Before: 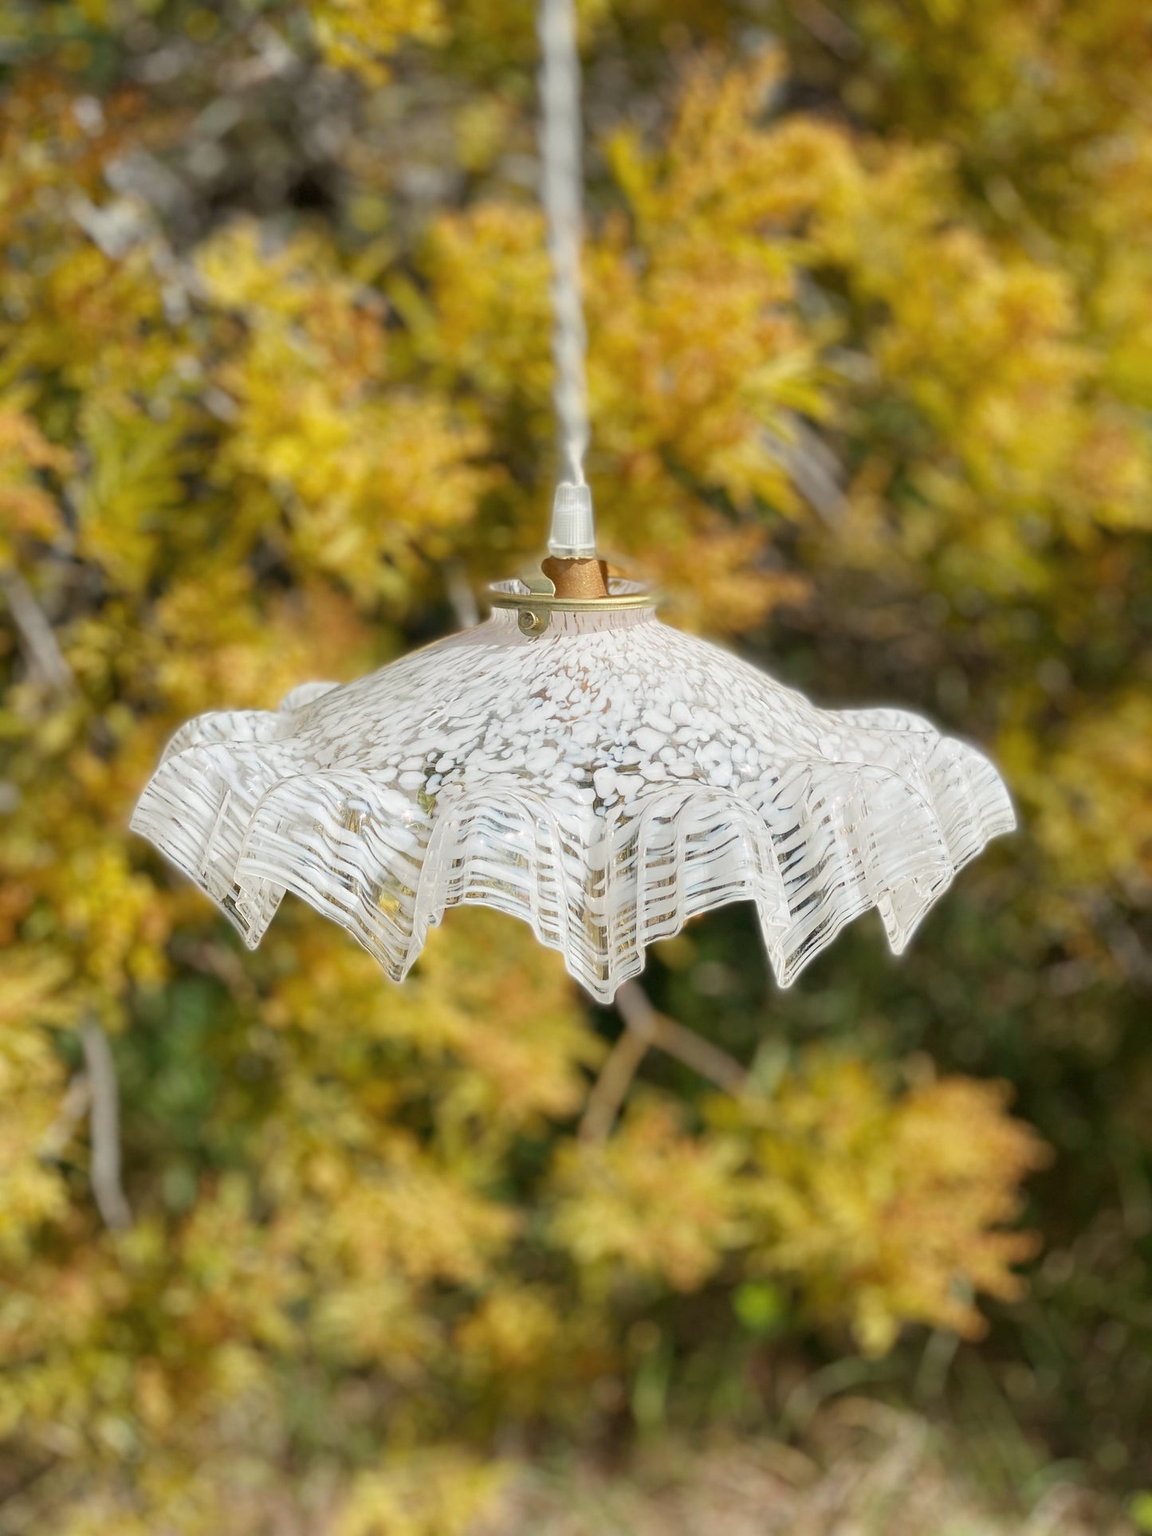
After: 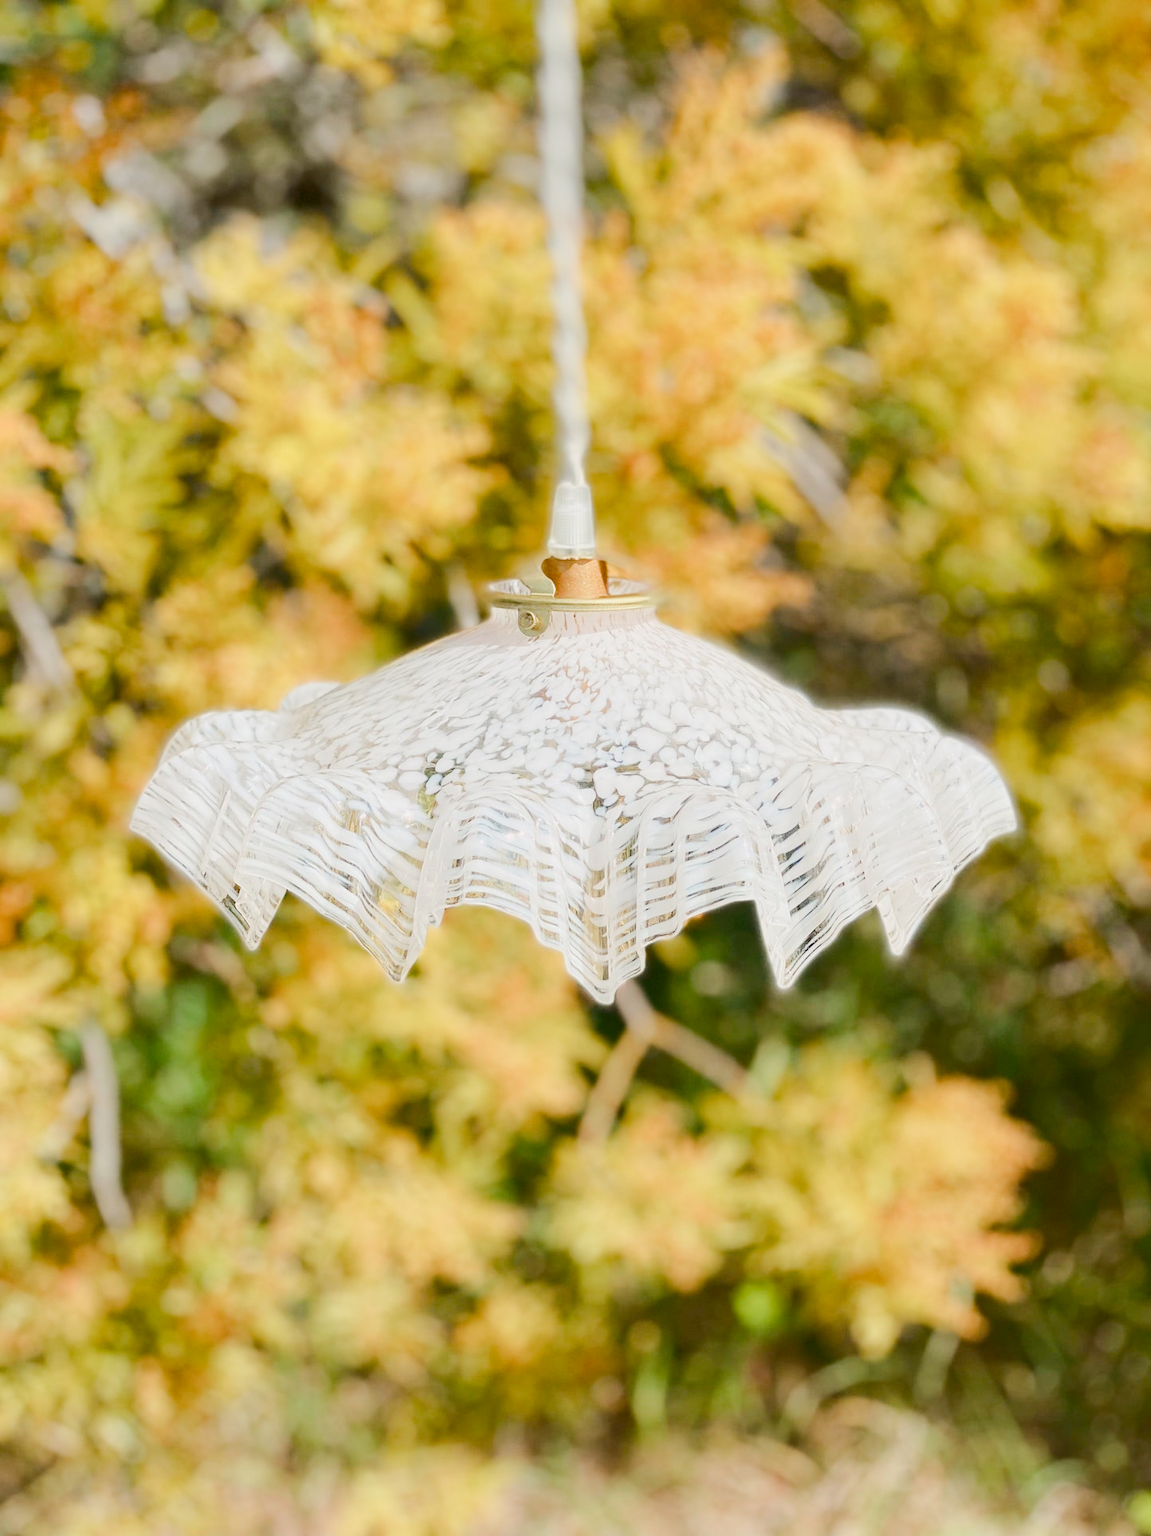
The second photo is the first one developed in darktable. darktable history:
exposure: exposure 0.367 EV, compensate highlight preservation false
rgb curve: curves: ch0 [(0, 0) (0.284, 0.292) (0.505, 0.644) (1, 1)], compensate middle gray true
color balance rgb: shadows lift › chroma 1%, shadows lift › hue 113°, highlights gain › chroma 0.2%, highlights gain › hue 333°, perceptual saturation grading › global saturation 20%, perceptual saturation grading › highlights -50%, perceptual saturation grading › shadows 25%, contrast -20%
